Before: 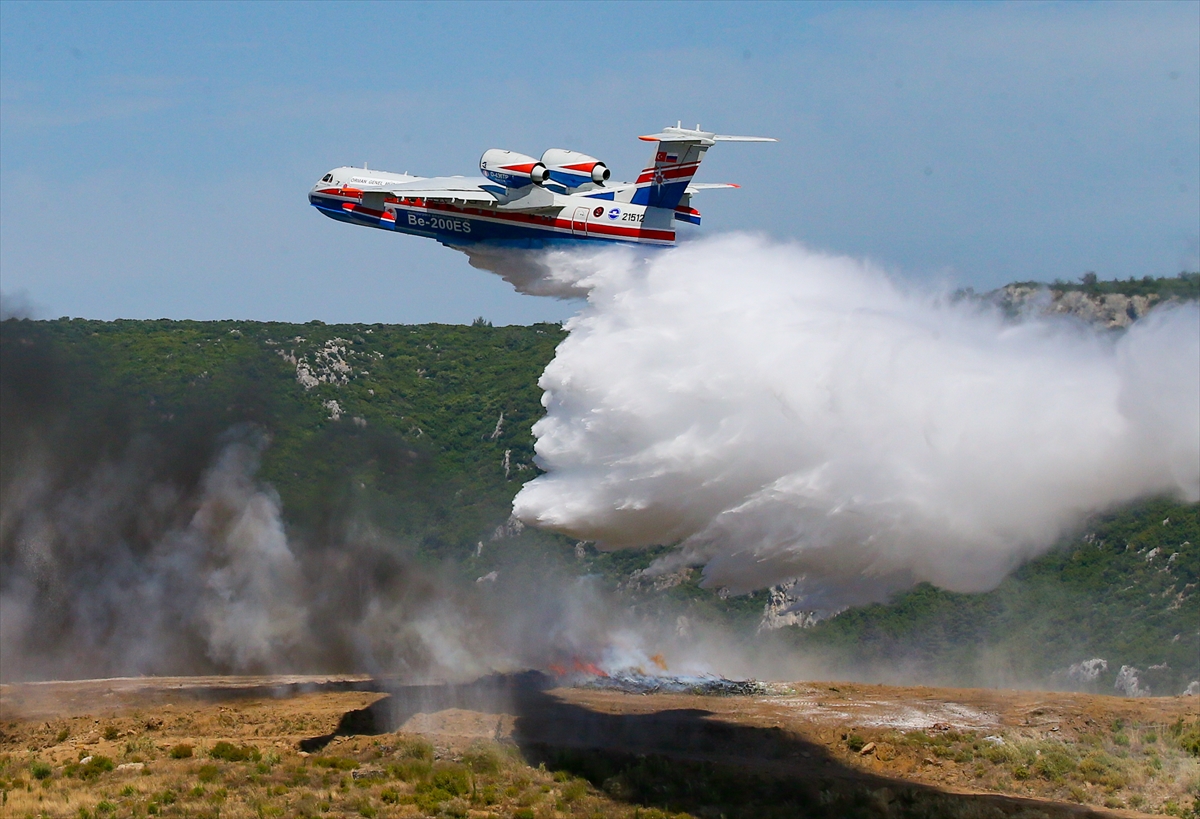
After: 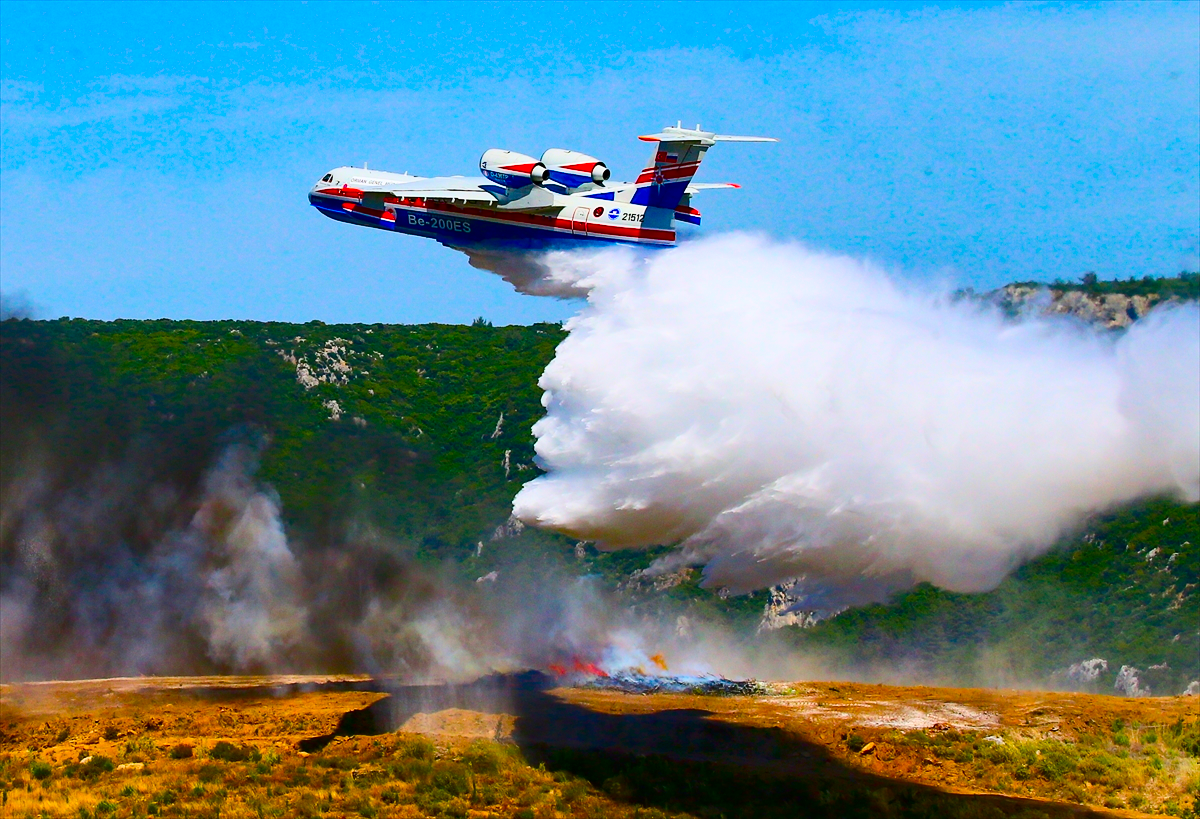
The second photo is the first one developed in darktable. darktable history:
contrast brightness saturation: contrast 0.263, brightness 0.013, saturation 0.874
velvia: strength 31.51%, mid-tones bias 0.202
